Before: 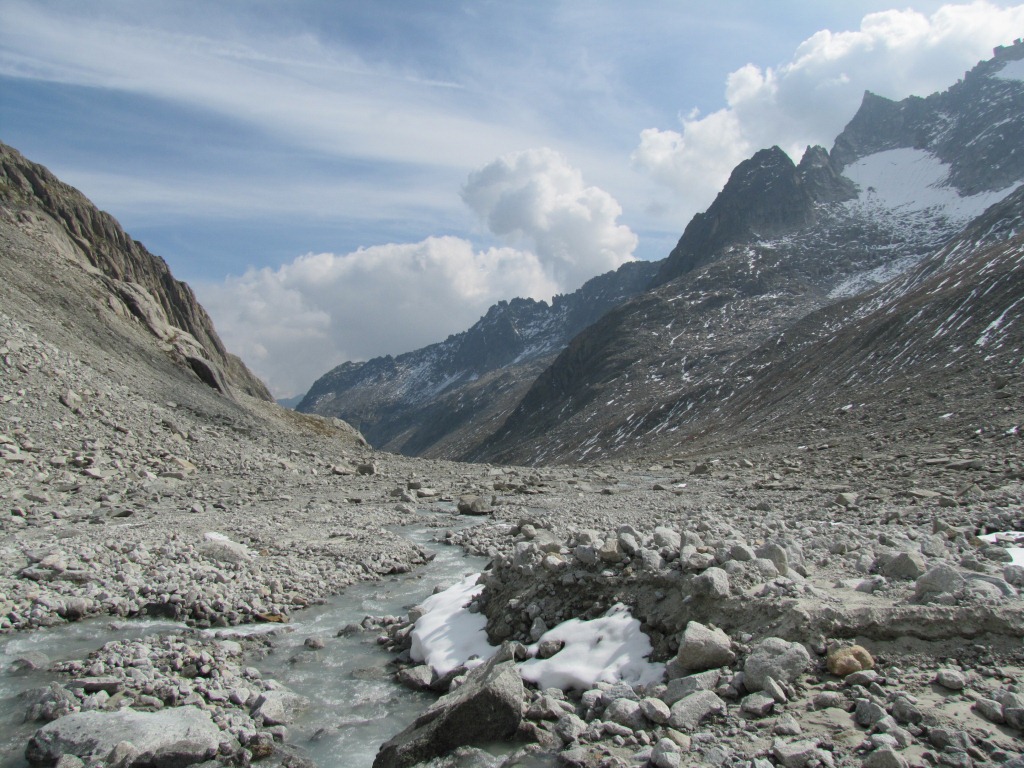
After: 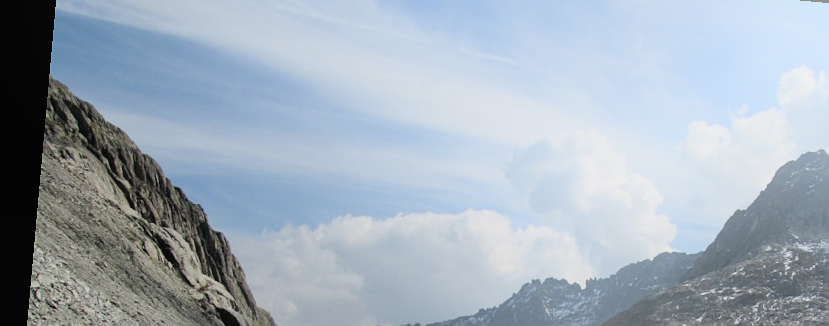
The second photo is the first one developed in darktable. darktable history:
crop: left 0.579%, top 7.627%, right 23.167%, bottom 54.275%
filmic rgb: black relative exposure -5 EV, hardness 2.88, contrast 1.3
bloom: on, module defaults
sharpen: radius 1.272, amount 0.305, threshold 0
tone equalizer: -7 EV 0.13 EV, smoothing diameter 25%, edges refinement/feathering 10, preserve details guided filter
rotate and perspective: rotation 5.12°, automatic cropping off
